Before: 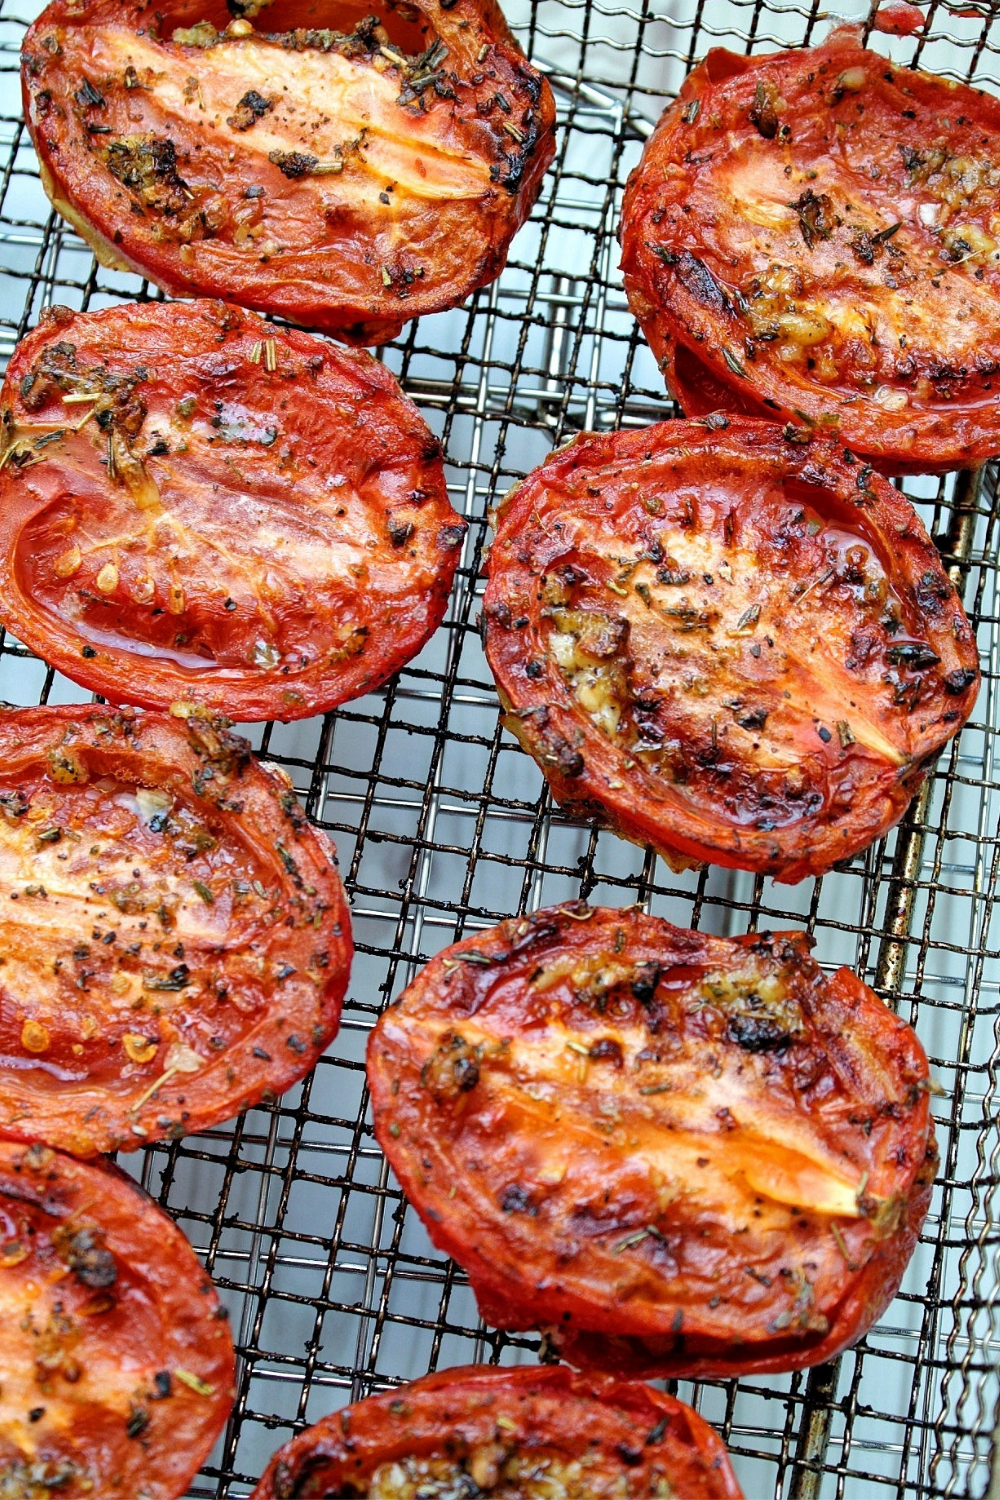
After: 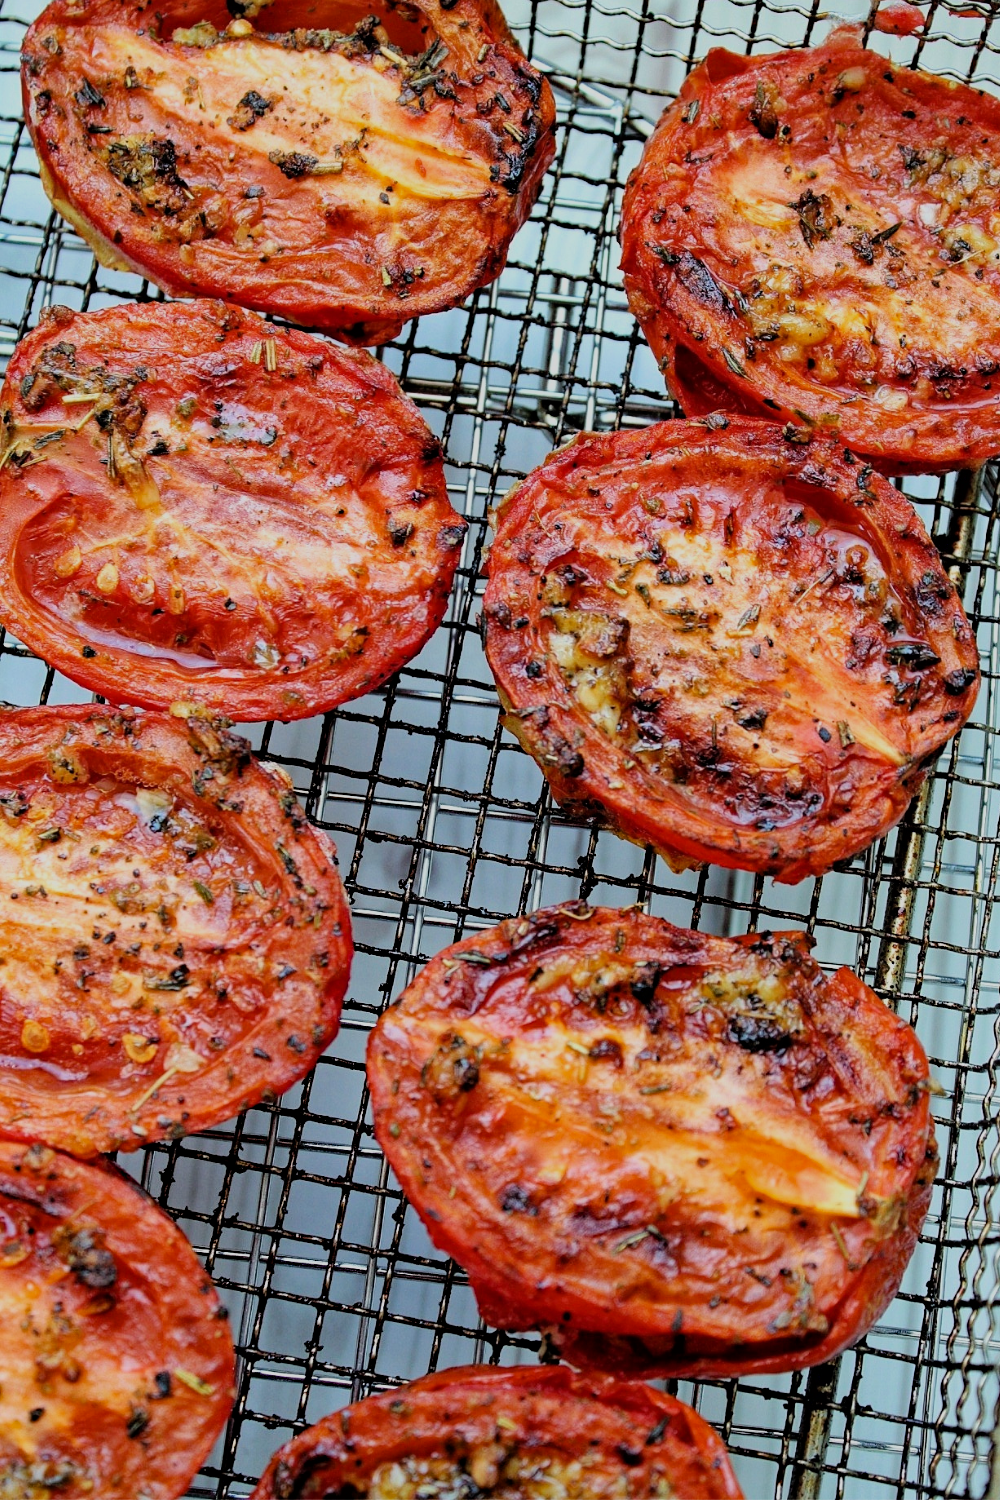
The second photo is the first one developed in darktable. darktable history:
filmic rgb: black relative exposure -7.65 EV, white relative exposure 4.56 EV, hardness 3.61, color science v6 (2022)
haze removal: compatibility mode true, adaptive false
